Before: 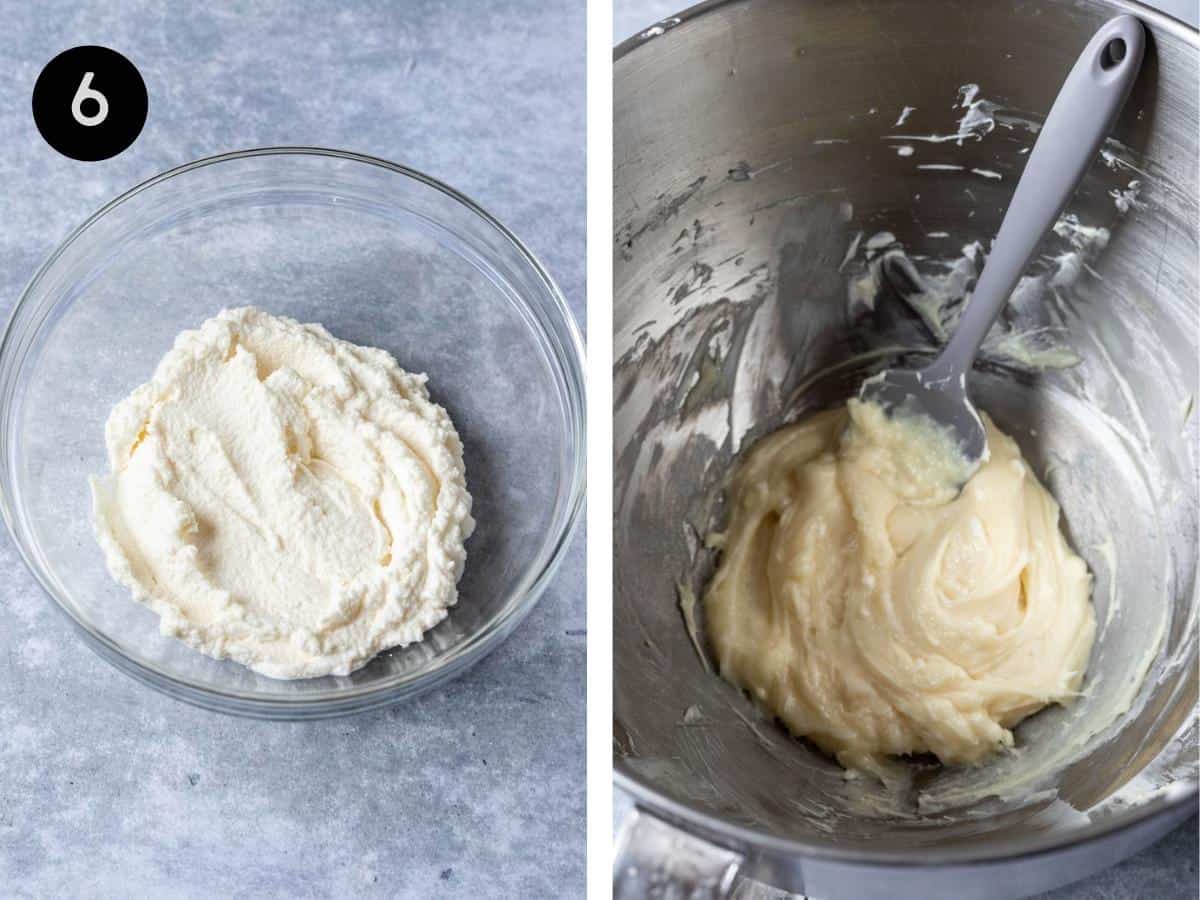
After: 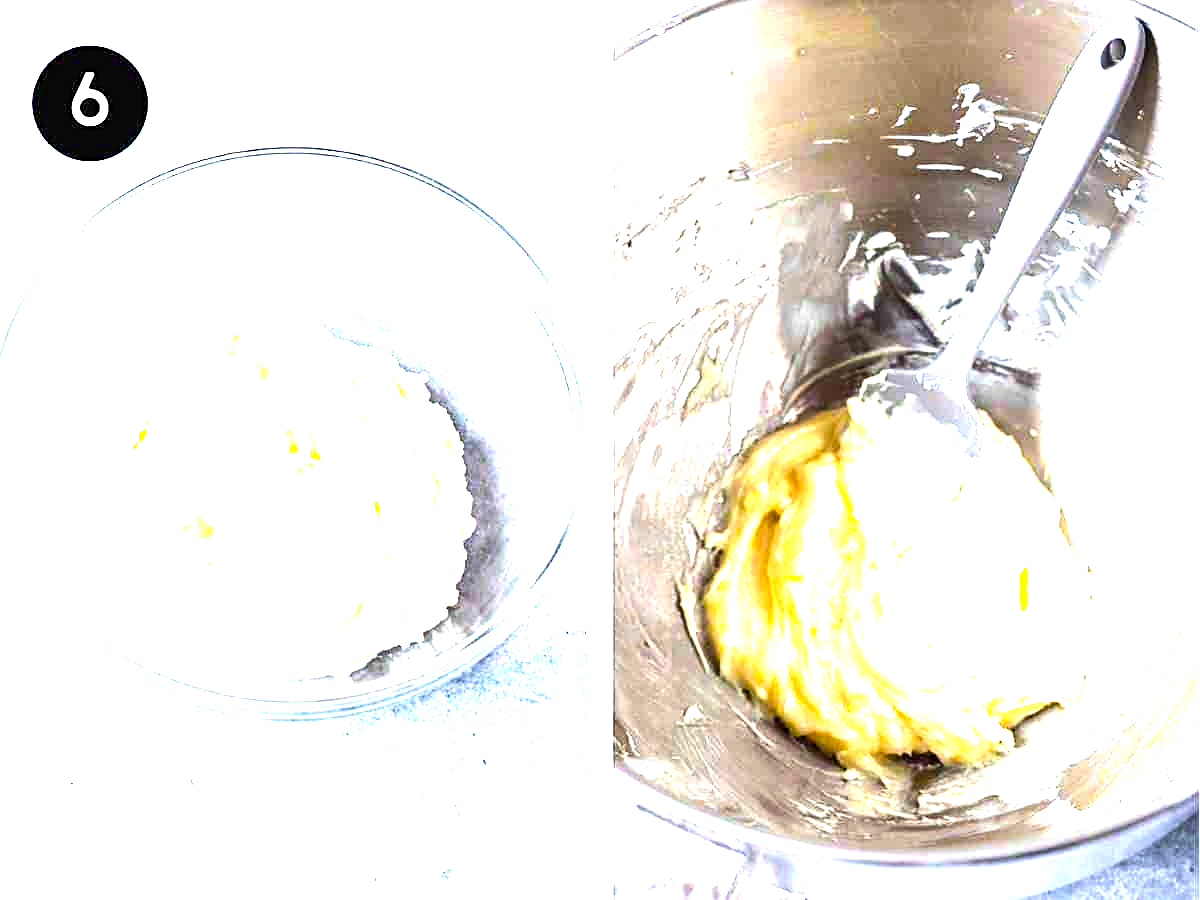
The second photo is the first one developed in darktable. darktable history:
sharpen: on, module defaults
exposure: black level correction 0, exposure 1.55 EV, compensate exposure bias true, compensate highlight preservation false
color balance rgb: linear chroma grading › shadows -10%, linear chroma grading › global chroma 20%, perceptual saturation grading › global saturation 15%, perceptual brilliance grading › global brilliance 30%, perceptual brilliance grading › highlights 12%, perceptual brilliance grading › mid-tones 24%, global vibrance 20%
